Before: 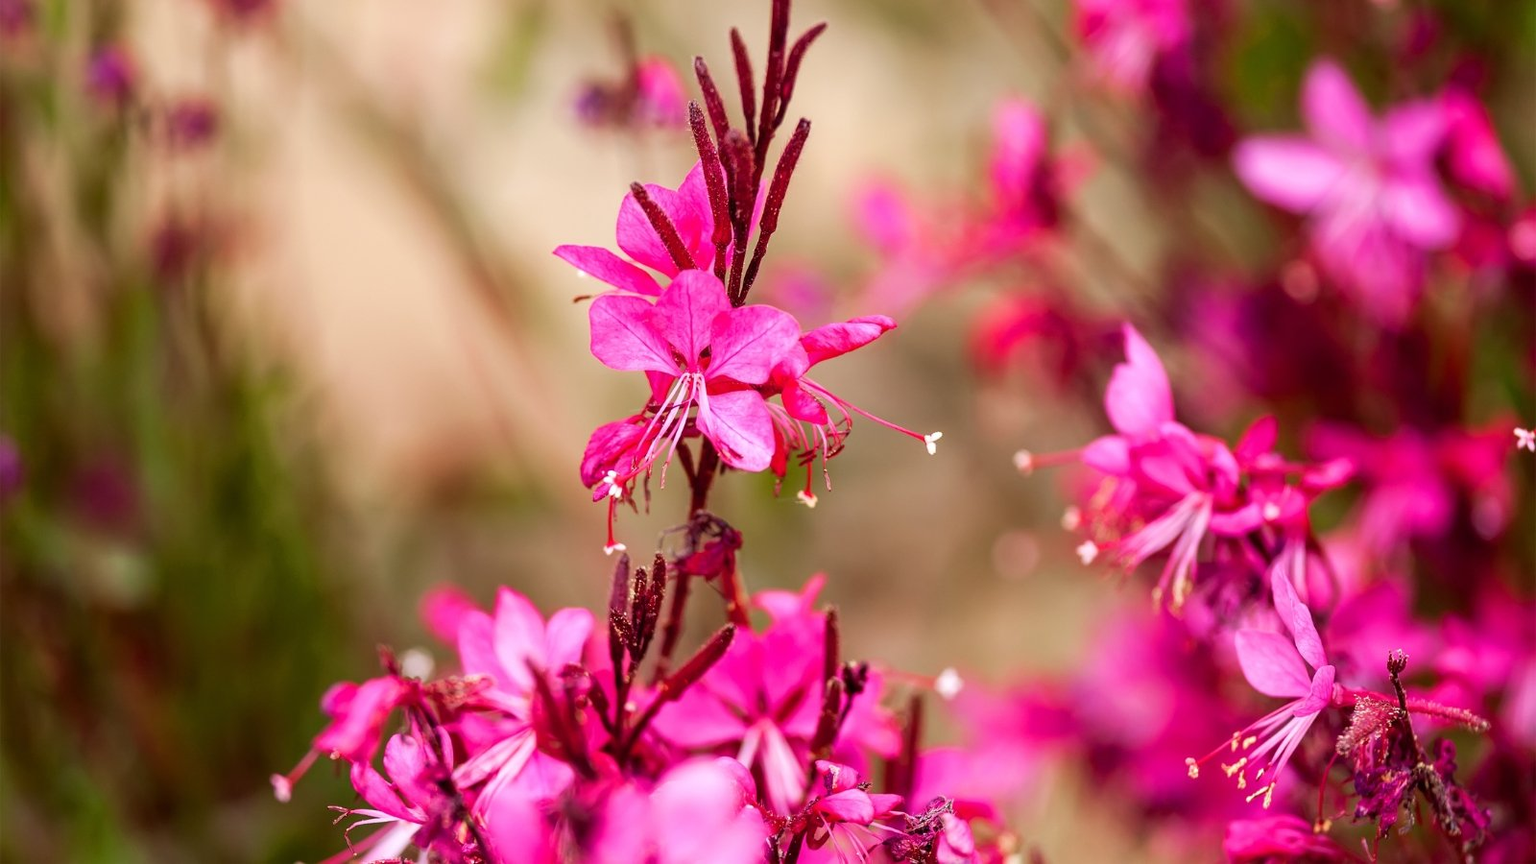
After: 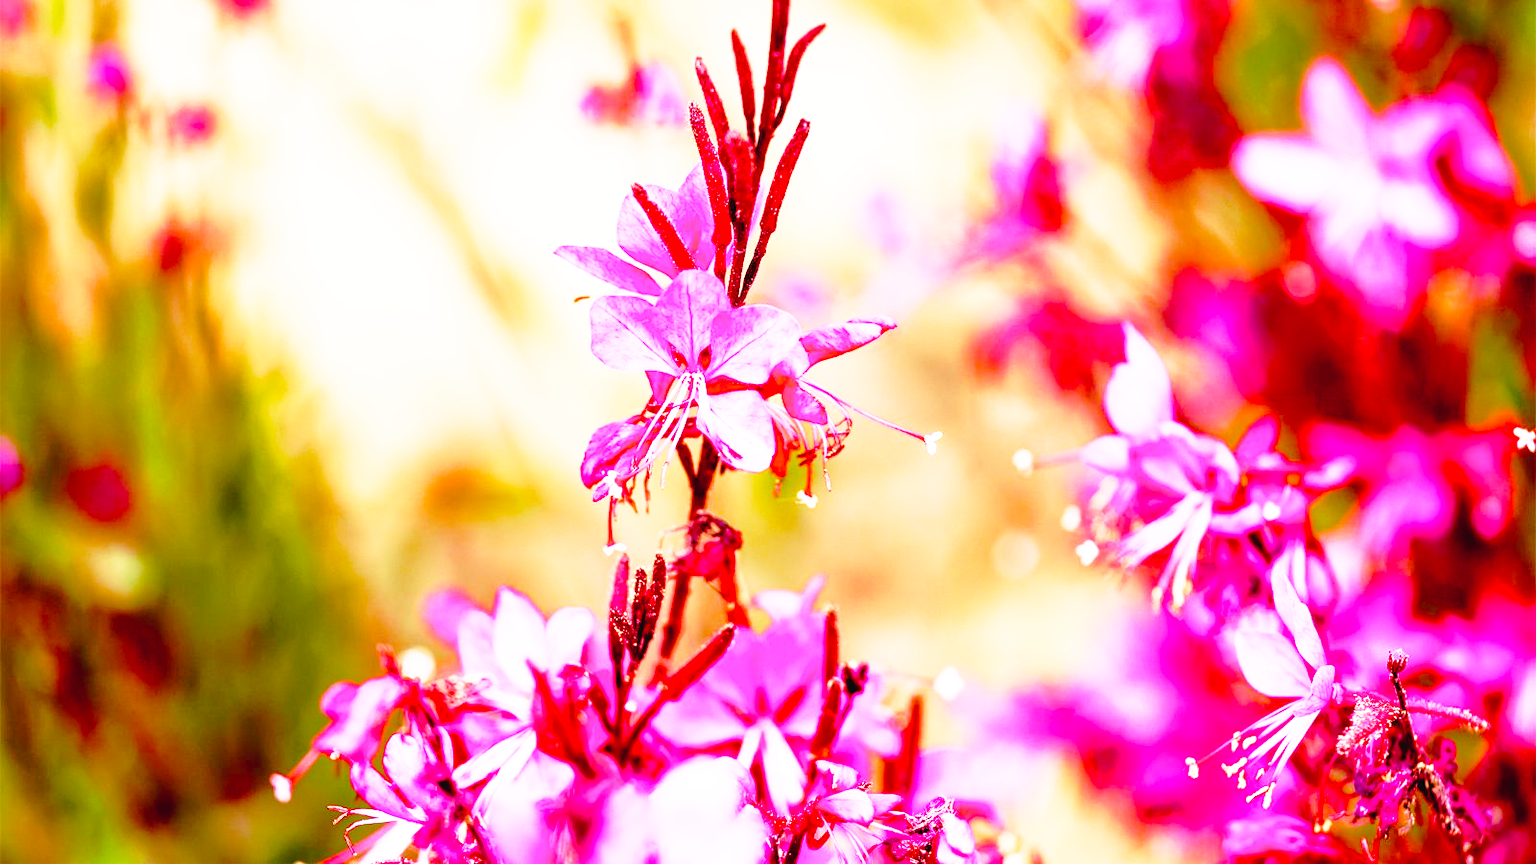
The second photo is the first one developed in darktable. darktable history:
tone curve: curves: ch0 [(0, 0) (0.003, 0.03) (0.011, 0.03) (0.025, 0.033) (0.044, 0.038) (0.069, 0.057) (0.1, 0.109) (0.136, 0.174) (0.177, 0.243) (0.224, 0.313) (0.277, 0.391) (0.335, 0.464) (0.399, 0.515) (0.468, 0.563) (0.543, 0.616) (0.623, 0.679) (0.709, 0.766) (0.801, 0.865) (0.898, 0.948) (1, 1)], preserve colors none
exposure: exposure 0.426 EV, compensate highlight preservation false
base curve: curves: ch0 [(0, 0) (0.007, 0.004) (0.027, 0.03) (0.046, 0.07) (0.207, 0.54) (0.442, 0.872) (0.673, 0.972) (1, 1)], preserve colors none
color balance rgb: perceptual saturation grading › global saturation 20%, perceptual saturation grading › highlights -25%, perceptual saturation grading › shadows 50%
